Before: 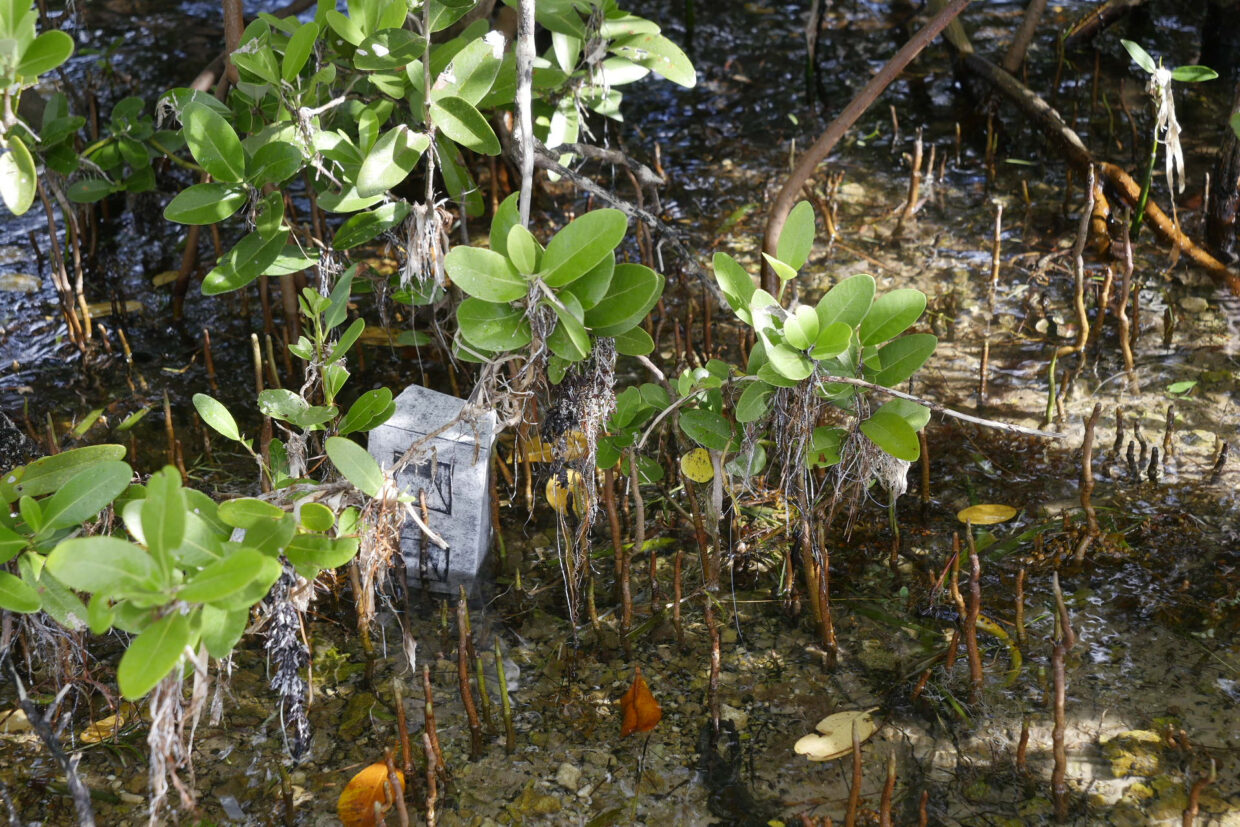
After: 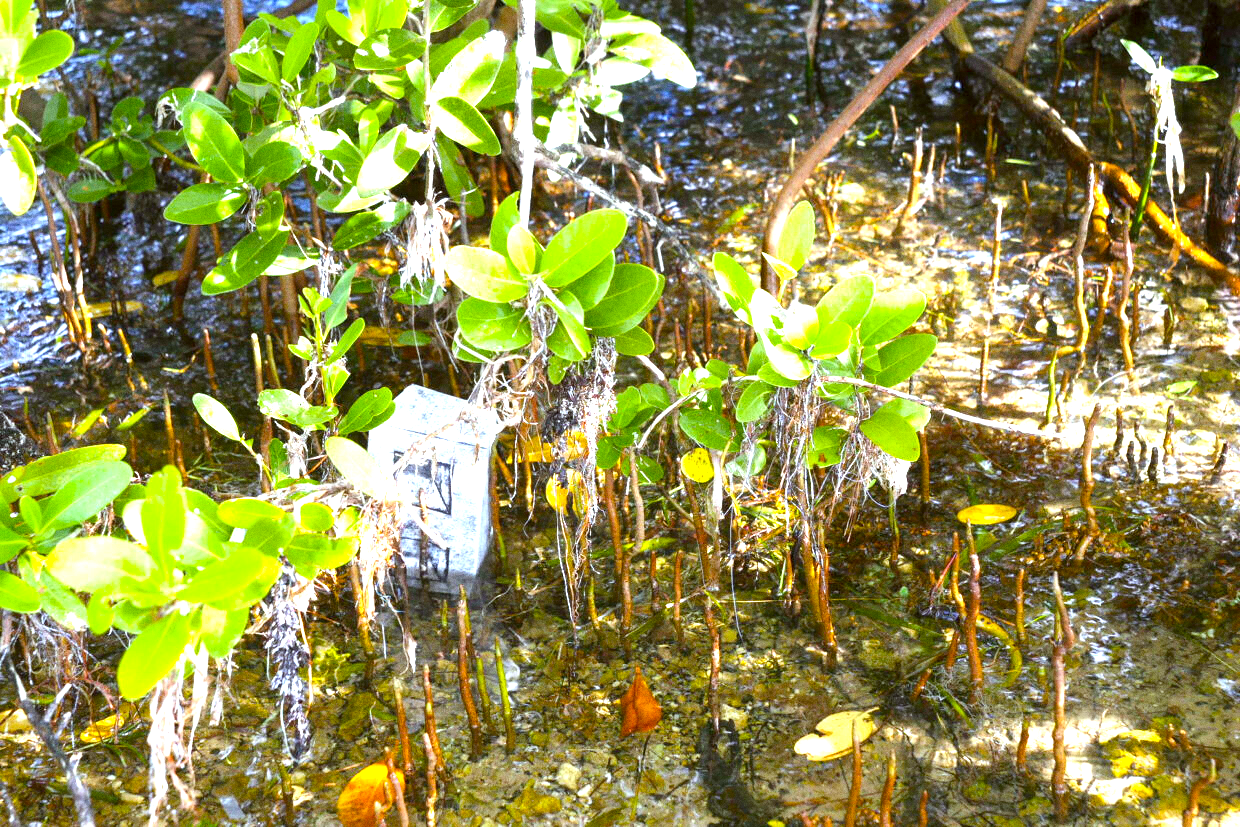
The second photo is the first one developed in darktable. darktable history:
color balance rgb: linear chroma grading › global chroma 15%, perceptual saturation grading › global saturation 30%
exposure: black level correction 0.001, exposure 1.719 EV, compensate exposure bias true, compensate highlight preservation false
grain: coarseness 0.09 ISO
color correction: highlights a* -3.28, highlights b* -6.24, shadows a* 3.1, shadows b* 5.19
